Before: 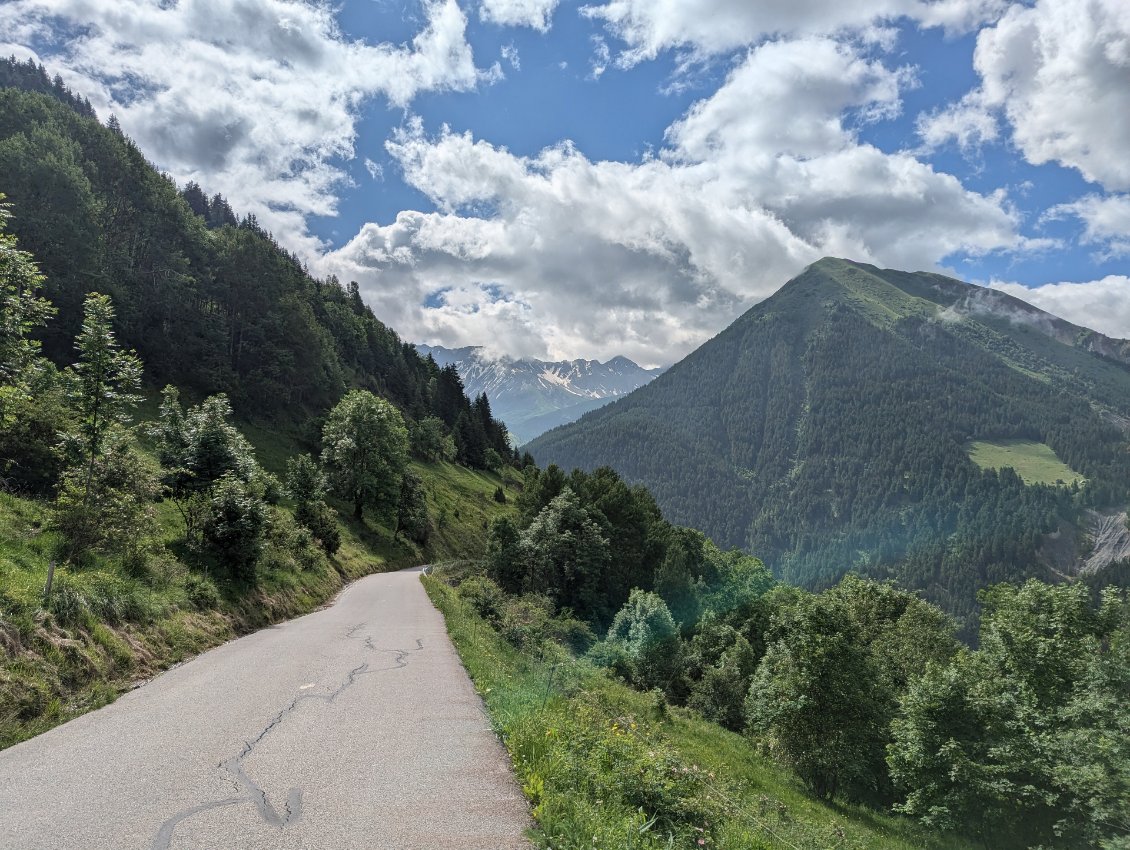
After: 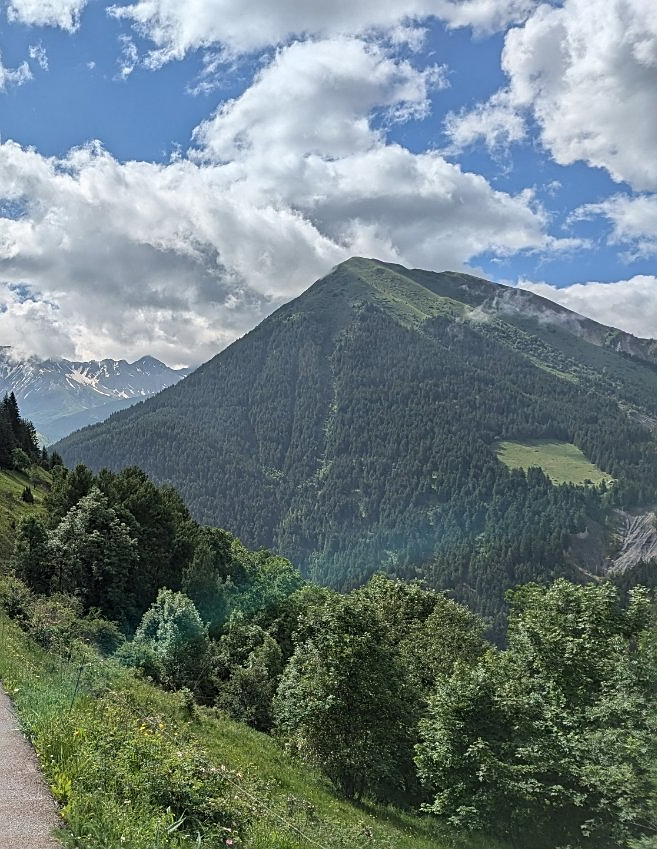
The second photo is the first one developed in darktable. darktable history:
crop: left 41.772%
sharpen: on, module defaults
